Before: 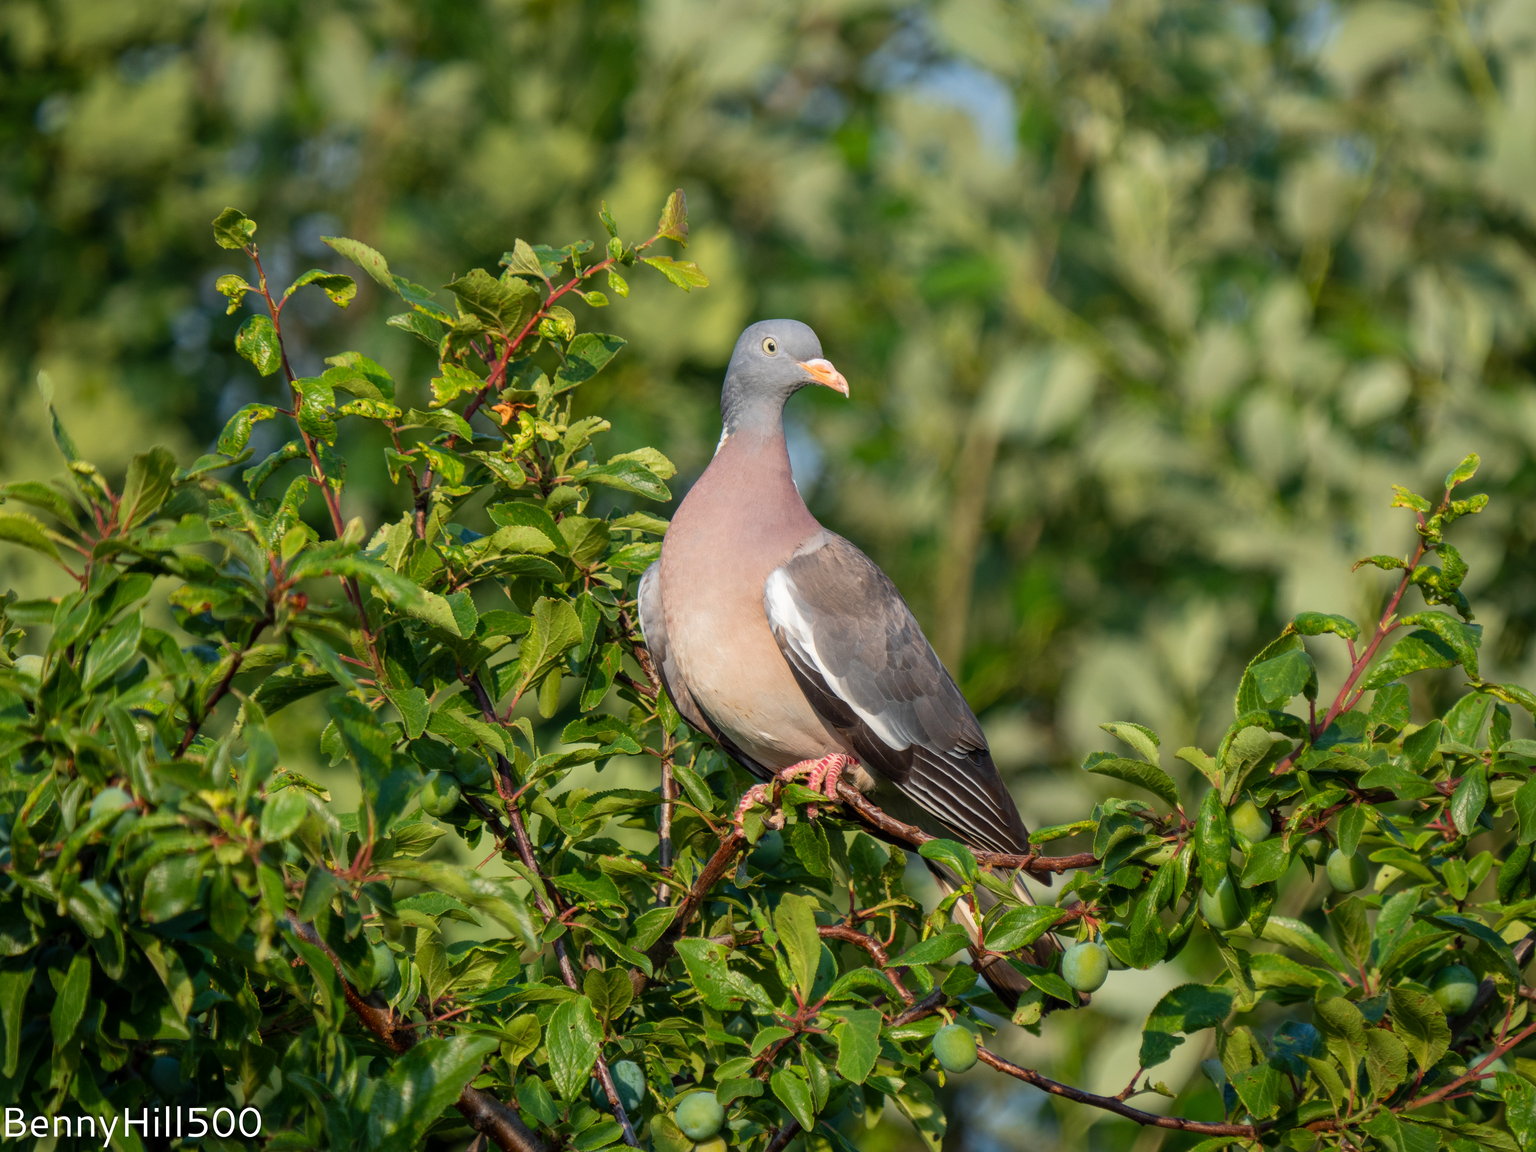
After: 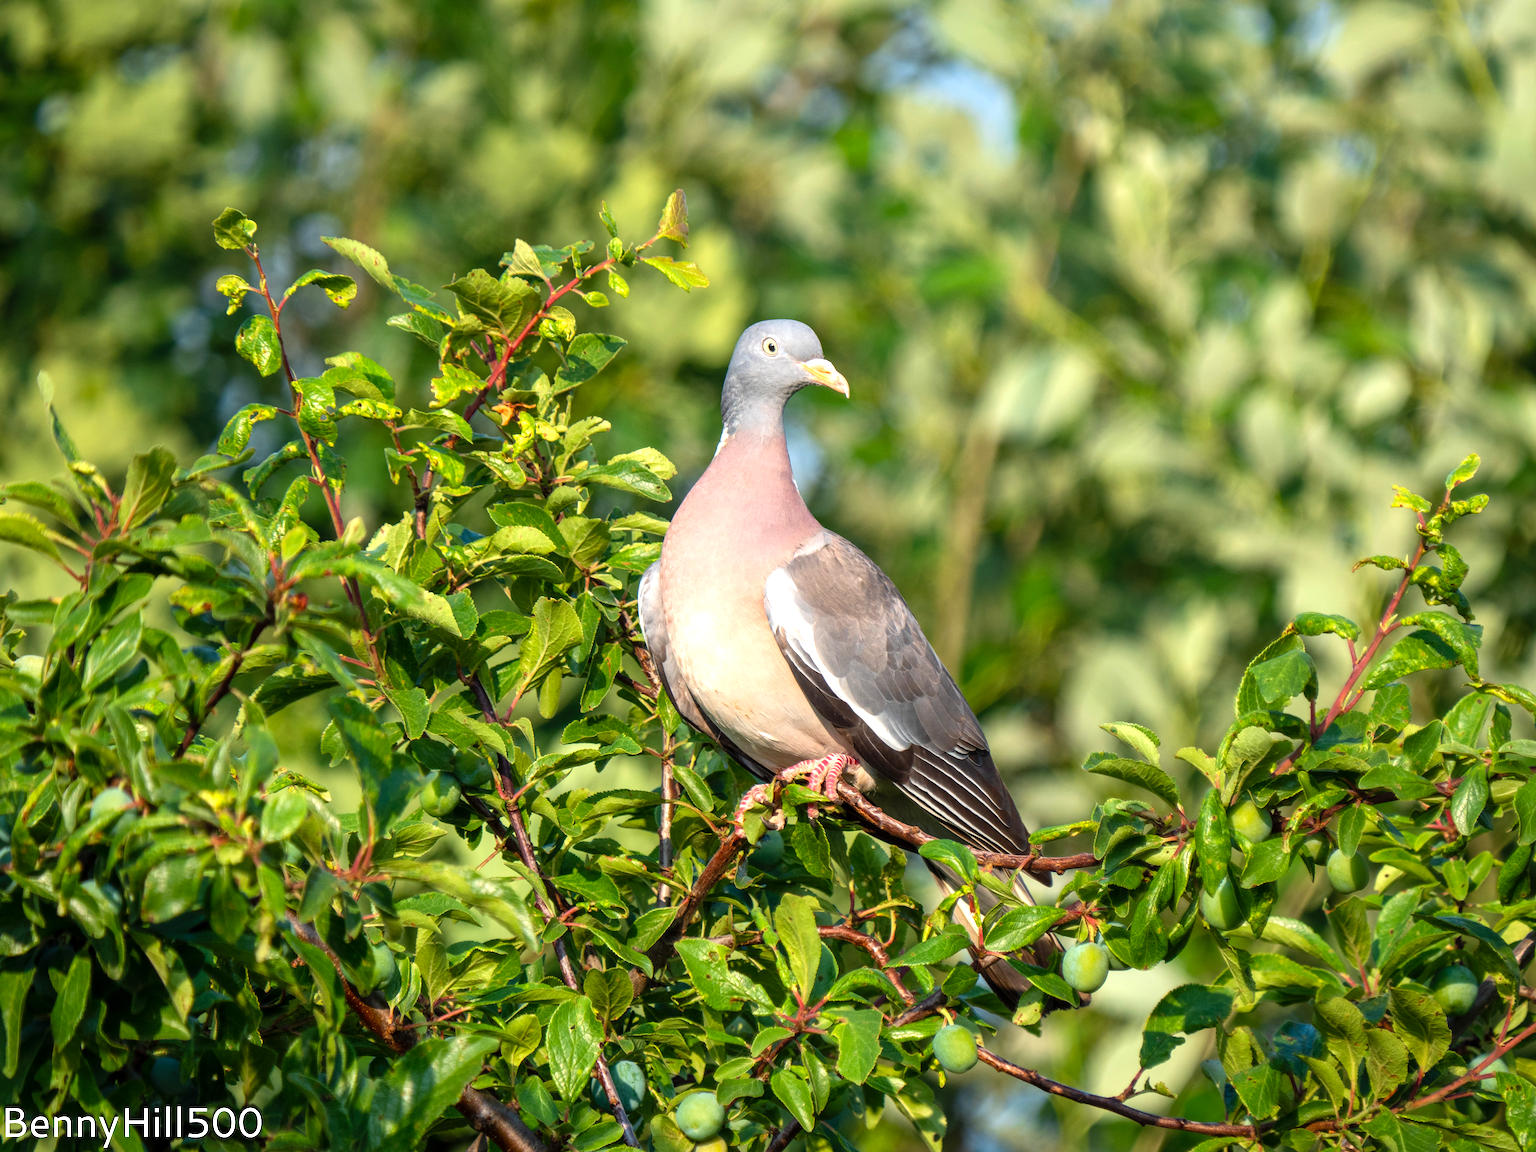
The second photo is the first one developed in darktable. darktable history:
levels: levels [0, 0.394, 0.787]
